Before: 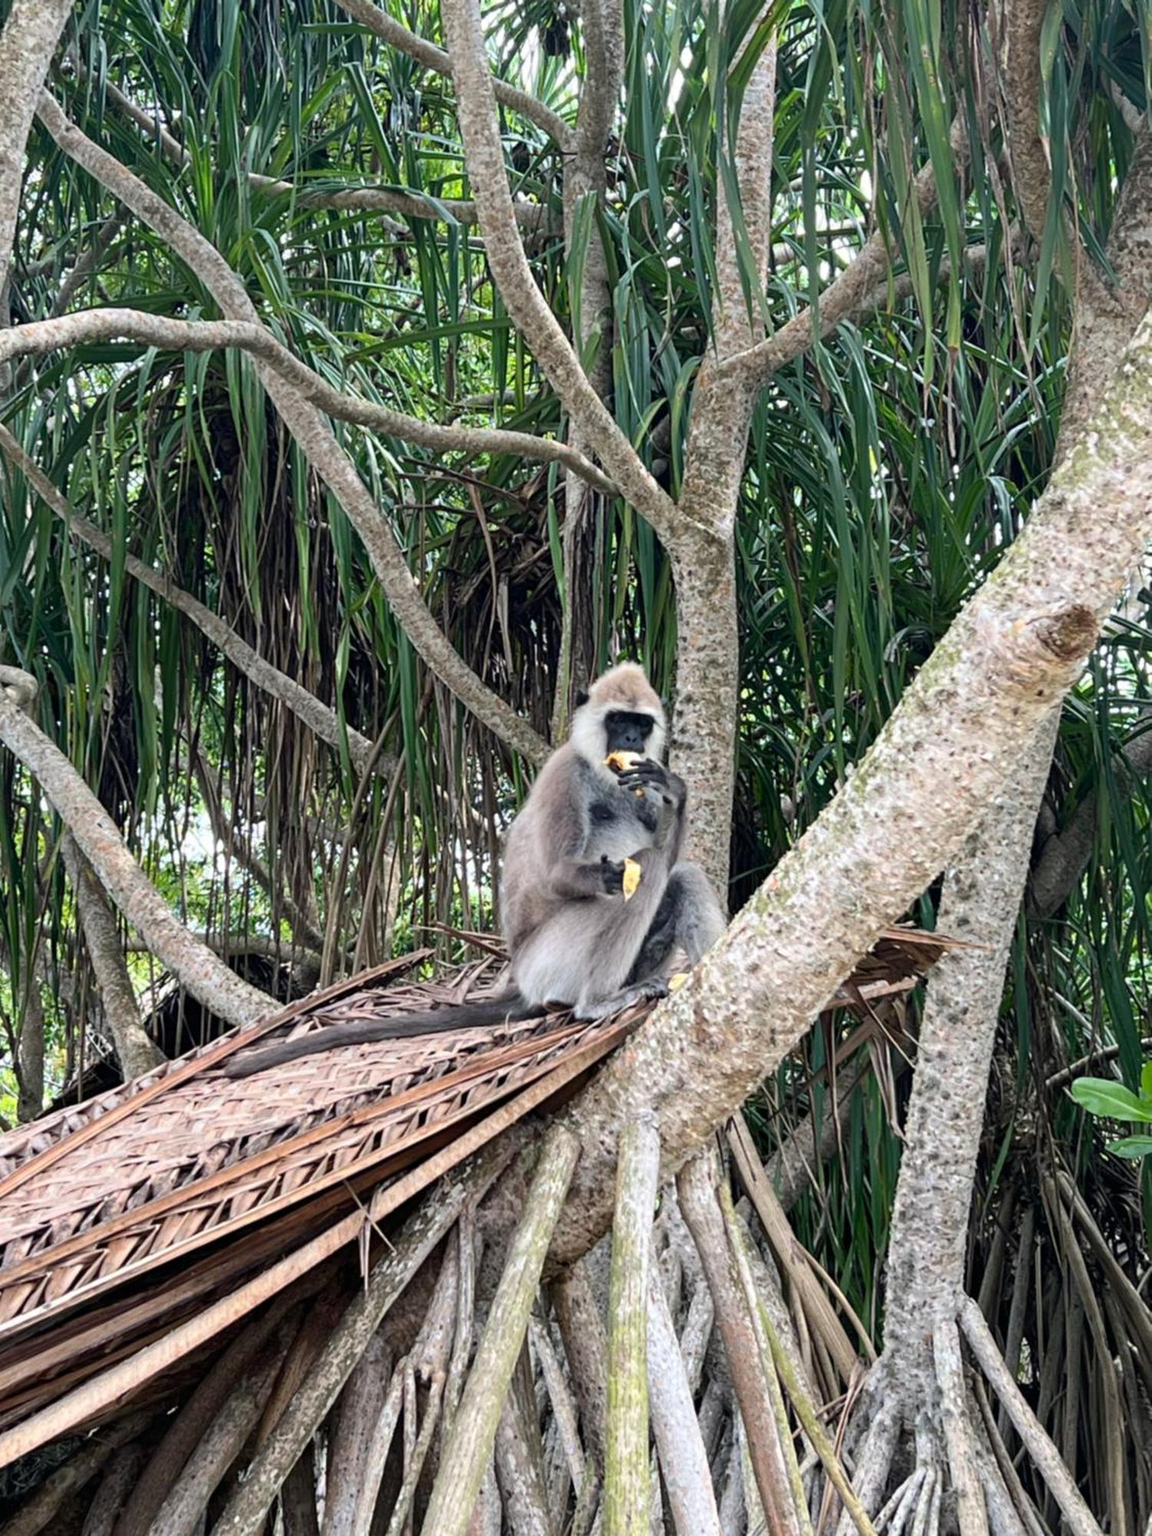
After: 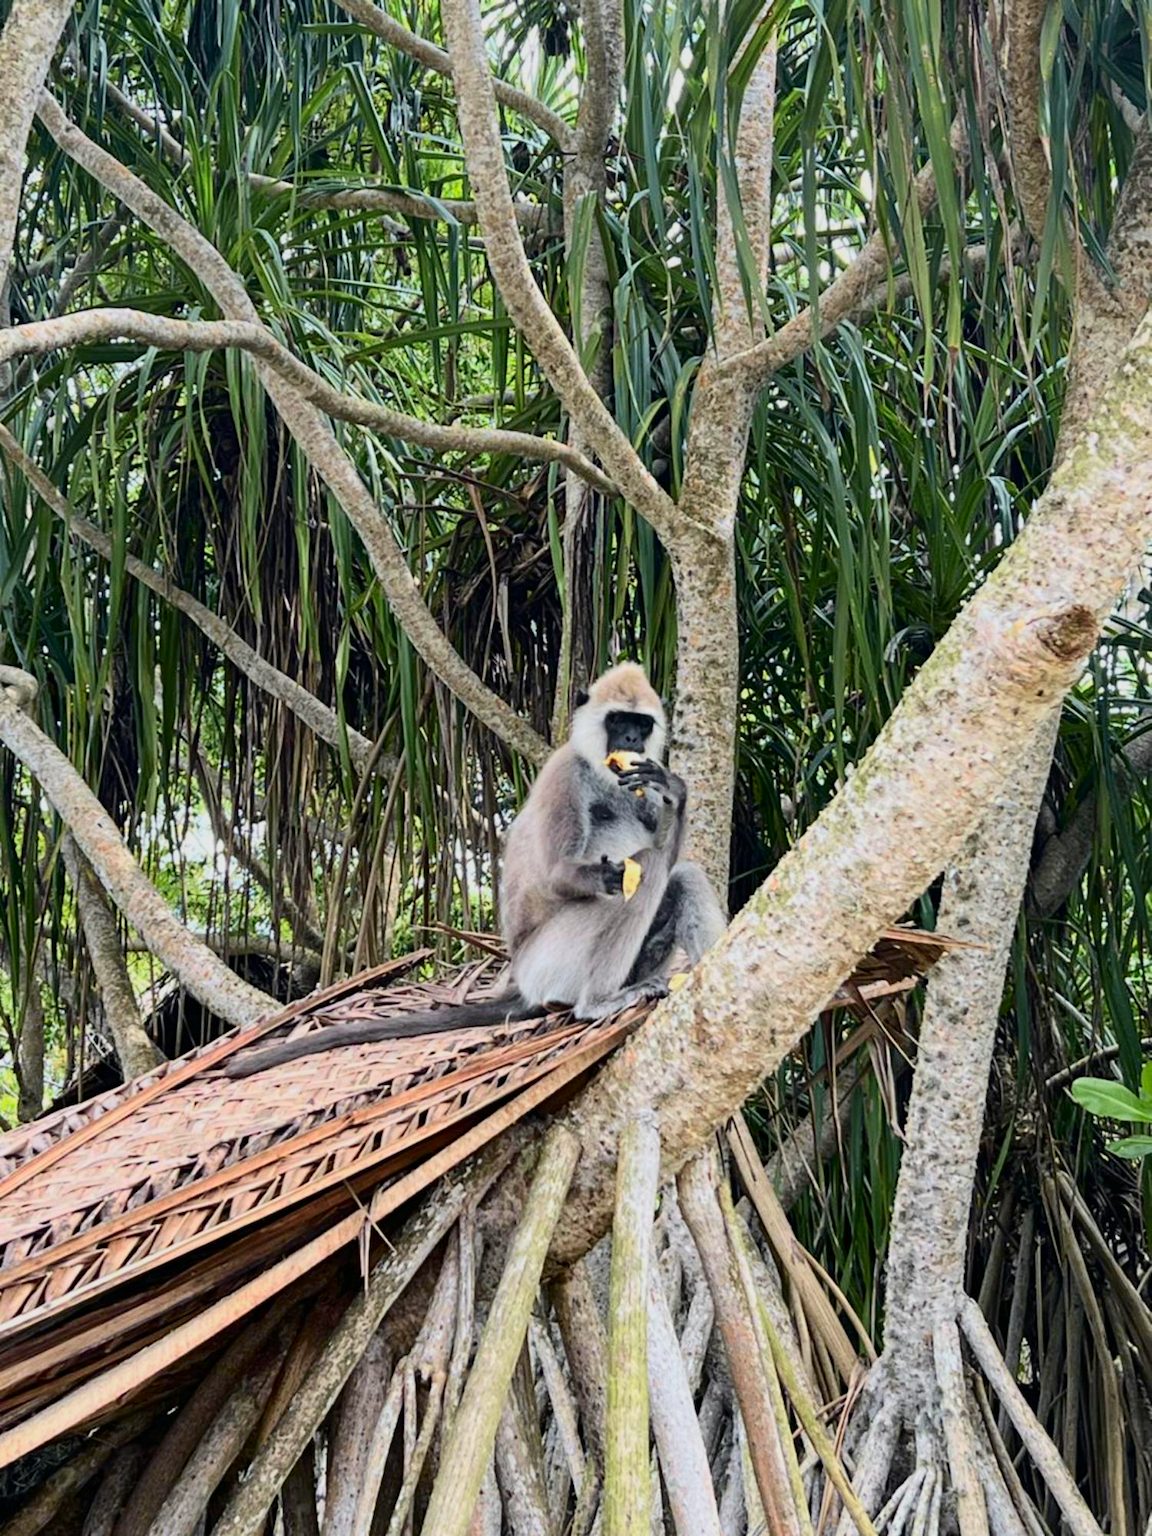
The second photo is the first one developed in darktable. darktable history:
tone curve: curves: ch0 [(0, 0) (0.091, 0.066) (0.184, 0.16) (0.491, 0.519) (0.748, 0.765) (1, 0.919)]; ch1 [(0, 0) (0.179, 0.173) (0.322, 0.32) (0.424, 0.424) (0.502, 0.5) (0.56, 0.575) (0.631, 0.675) (0.777, 0.806) (1, 1)]; ch2 [(0, 0) (0.434, 0.447) (0.497, 0.498) (0.539, 0.566) (0.676, 0.691) (1, 1)], color space Lab, independent channels, preserve colors none
